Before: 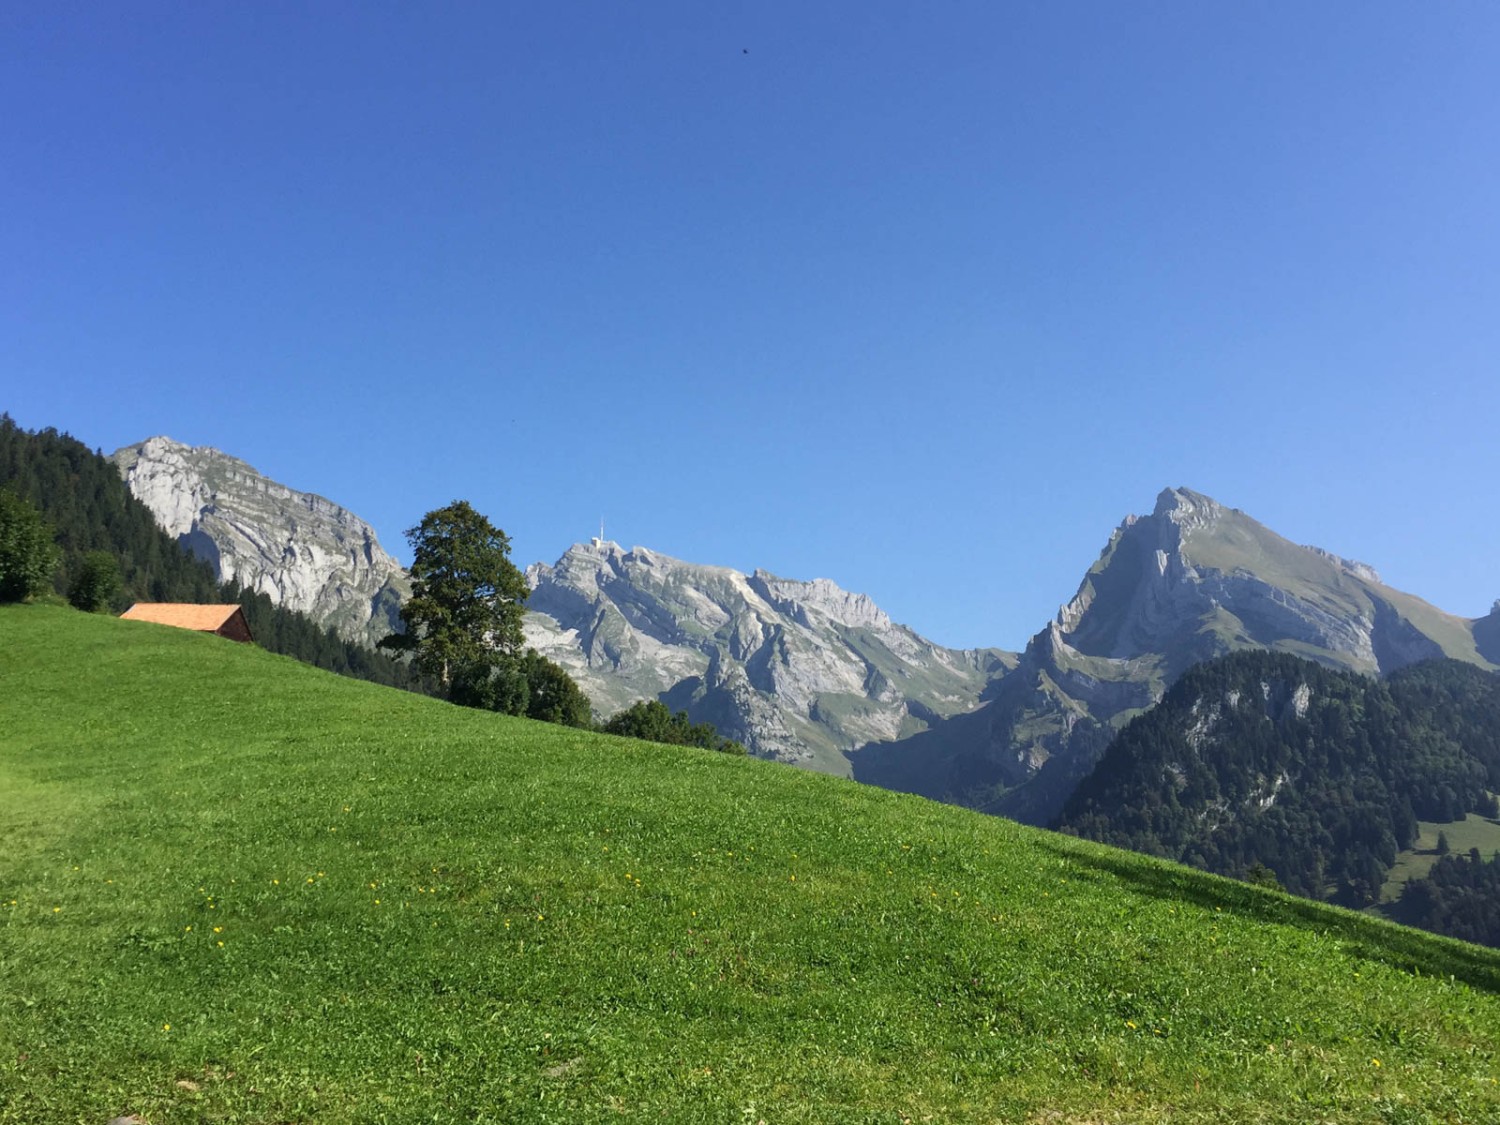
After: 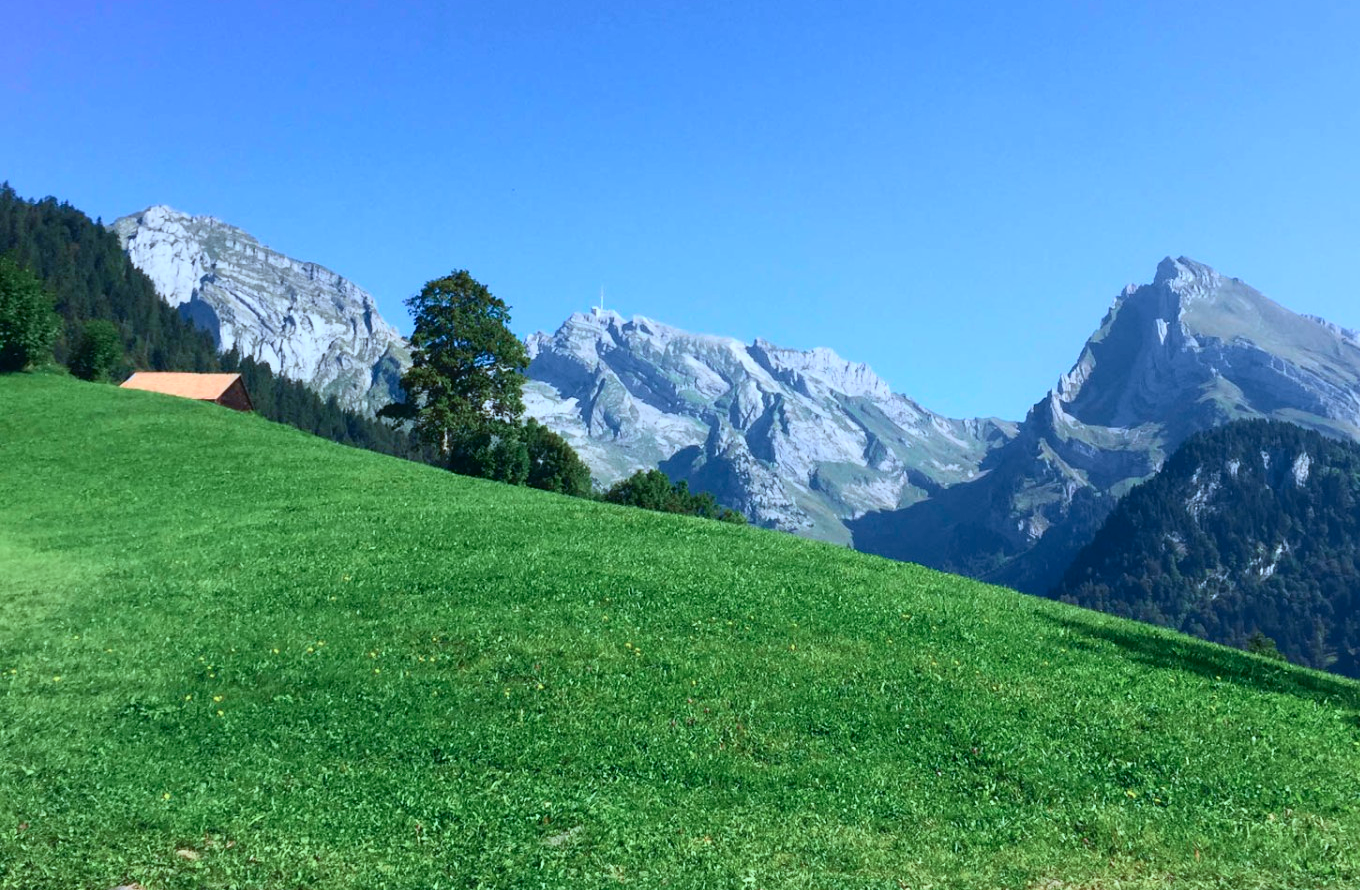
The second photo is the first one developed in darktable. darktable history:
crop: top 20.539%, right 9.328%, bottom 0.265%
tone curve: curves: ch0 [(0, 0.013) (0.104, 0.103) (0.258, 0.267) (0.448, 0.487) (0.709, 0.794) (0.886, 0.922) (0.994, 0.971)]; ch1 [(0, 0) (0.335, 0.298) (0.446, 0.413) (0.488, 0.484) (0.515, 0.508) (0.566, 0.593) (0.635, 0.661) (1, 1)]; ch2 [(0, 0) (0.314, 0.301) (0.437, 0.403) (0.502, 0.494) (0.528, 0.54) (0.557, 0.559) (0.612, 0.62) (0.715, 0.691) (1, 1)], color space Lab, independent channels, preserve colors none
color calibration: x 0.382, y 0.391, temperature 4088.85 K
